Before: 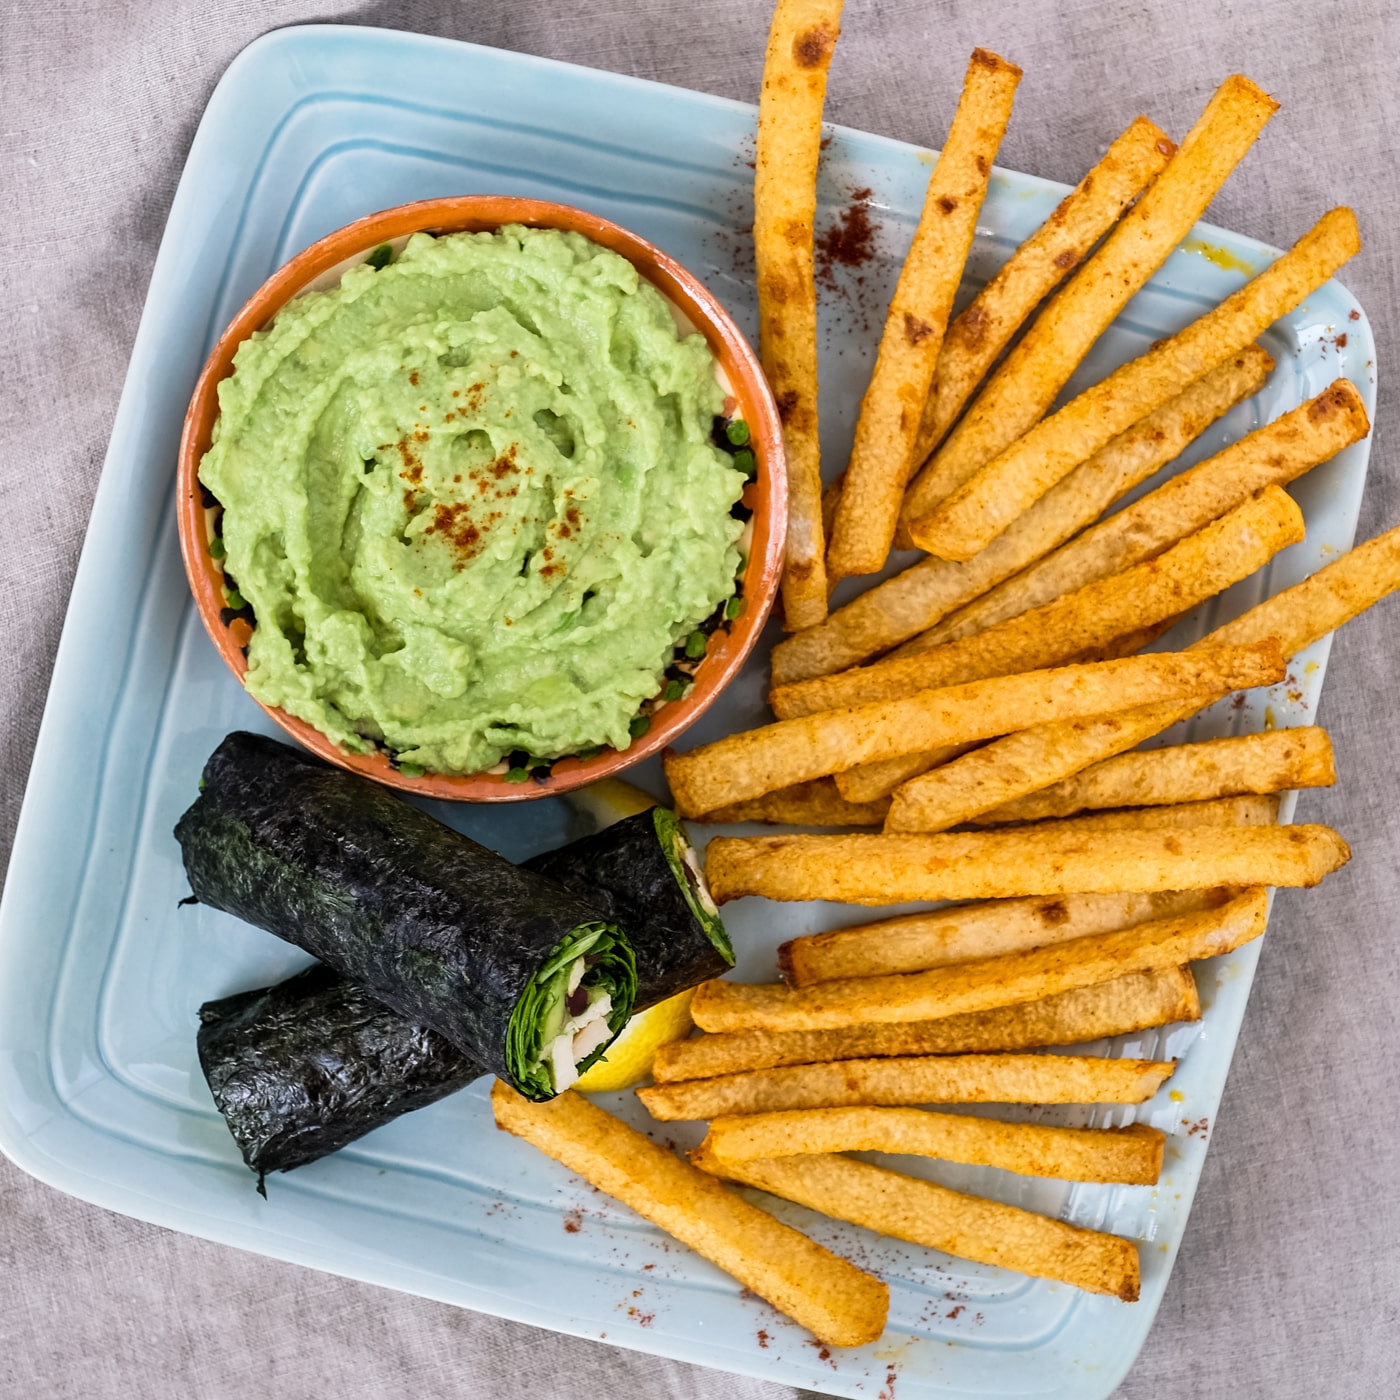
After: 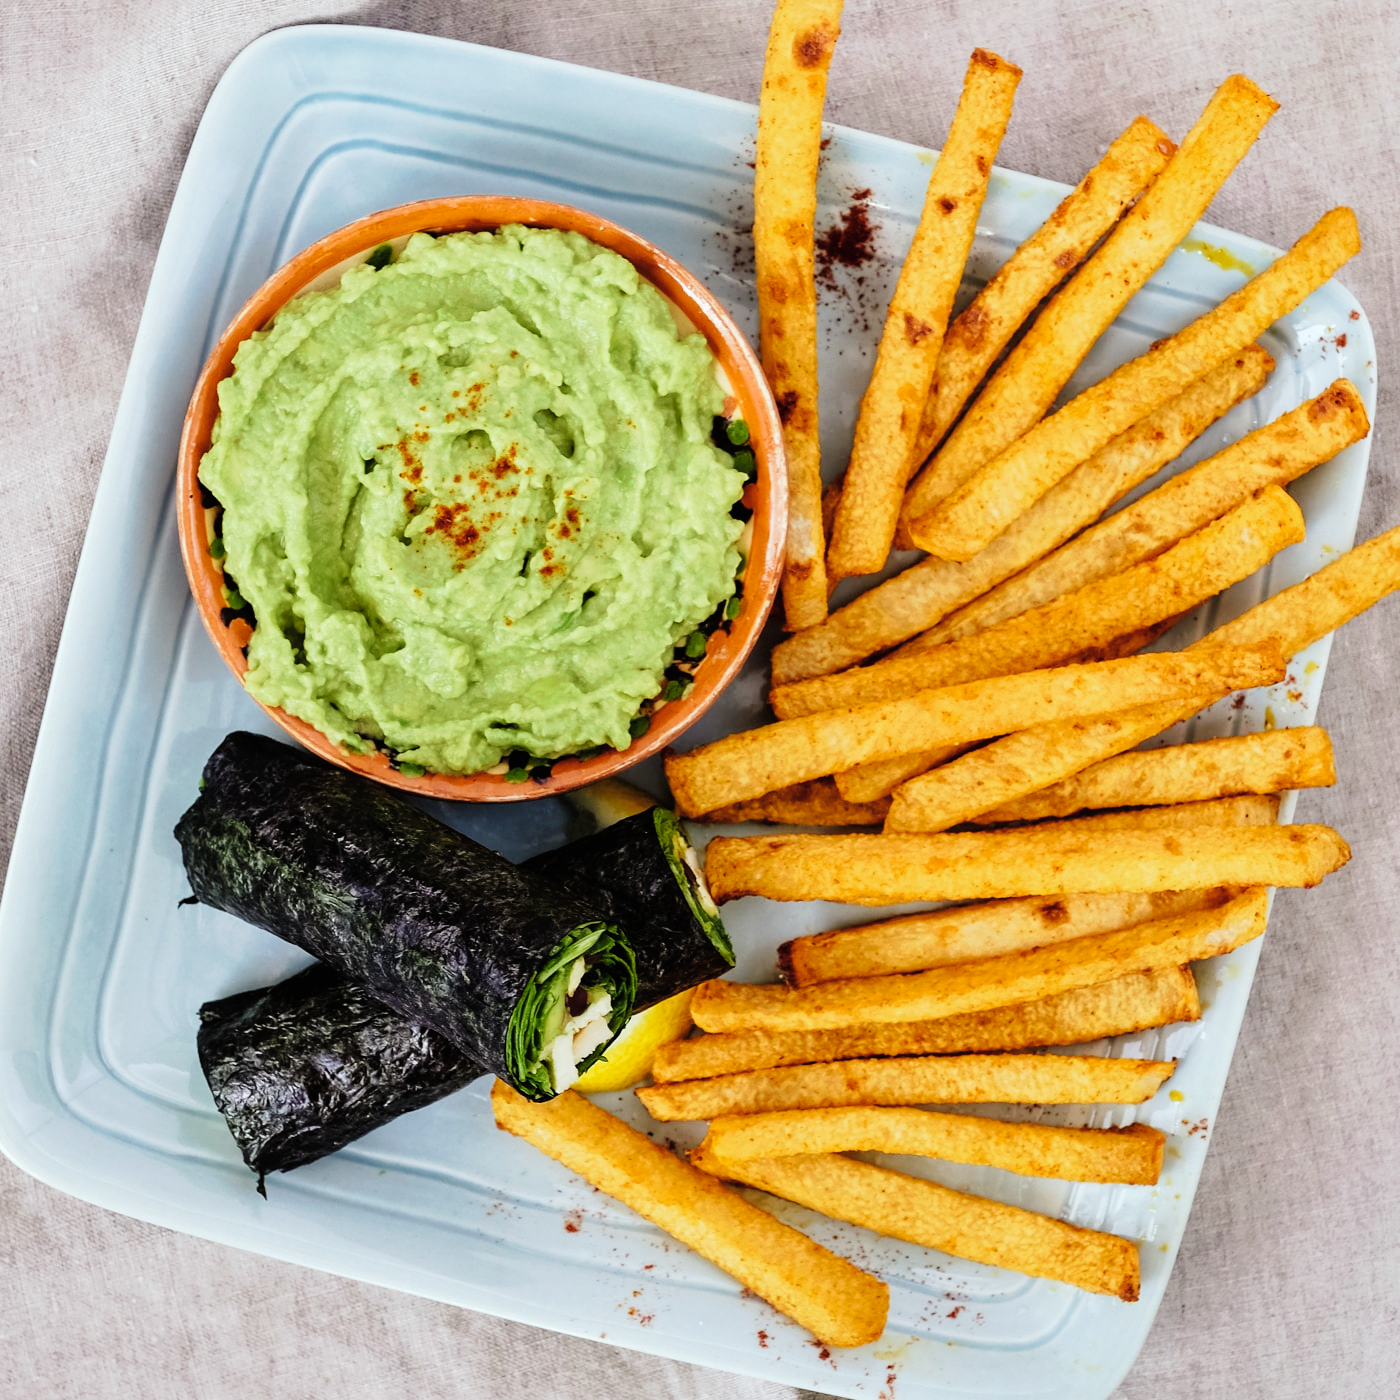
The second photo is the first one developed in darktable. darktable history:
tone curve: curves: ch0 [(0, 0) (0.003, 0.001) (0.011, 0.006) (0.025, 0.012) (0.044, 0.018) (0.069, 0.025) (0.1, 0.045) (0.136, 0.074) (0.177, 0.124) (0.224, 0.196) (0.277, 0.289) (0.335, 0.396) (0.399, 0.495) (0.468, 0.585) (0.543, 0.663) (0.623, 0.728) (0.709, 0.808) (0.801, 0.87) (0.898, 0.932) (1, 1)], preserve colors none
color look up table: target L [96.65, 95.74, 87.25, 89.18, 75.23, 71.34, 61.37, 54.28, 54.45, 43.7, 40.61, 21.96, 200.67, 75.86, 77.28, 64.68, 59.86, 60.77, 50.41, 47.18, 48.17, 45.57, 34.38, 29.57, 24.51, 17.08, 1.792, 87.4, 79.02, 62.54, 56.56, 52.69, 57.07, 47.45, 45.27, 43.14, 32.21, 37.64, 26.38, 24.27, 20.91, 6.991, 86.29, 63.48, 55.42, 43.86, 40.29, 35.14, 25.26], target a [-15.96, -26.5, -52.89, -57.92, -80.76, -59.85, -10.19, -54.2, -28.46, -16.83, -32.19, -17.07, 0, 16.95, 8.558, 12.07, 46.29, 32.02, 44.41, 70.26, 36.74, 22.28, 43.99, 3.671, 28.64, 25.44, 3.118, 20.78, 35.59, 65.08, 50.12, 89.66, 0.079, 37.41, 66.56, 52.8, 19.52, 55.73, 30.5, 14.62, 33.74, 9.173, -25.23, -18.69, -31.66, -7.144, 0.325, -15.61, 1.929], target b [30.98, 91.79, 72.4, -5.001, 54.67, 26.7, 41.38, 46.12, 10.51, 34.95, 27.82, 19.76, 0, 61.69, 8.504, 62.24, 47.4, 26.5, 14.8, 29.76, 42.97, 25.91, 14.69, 11.07, 23.49, 5.311, 1.17, -14.37, -21.66, -48.83, -5.658, -68.09, 3.728, -30.99, -39.01, -79.39, -60.2, -47.54, -8.201, -15.86, -59.57, -21.75, -12.58, -44.15, -21.43, -20.48, -53.43, -6.493, -23.99], num patches 49
